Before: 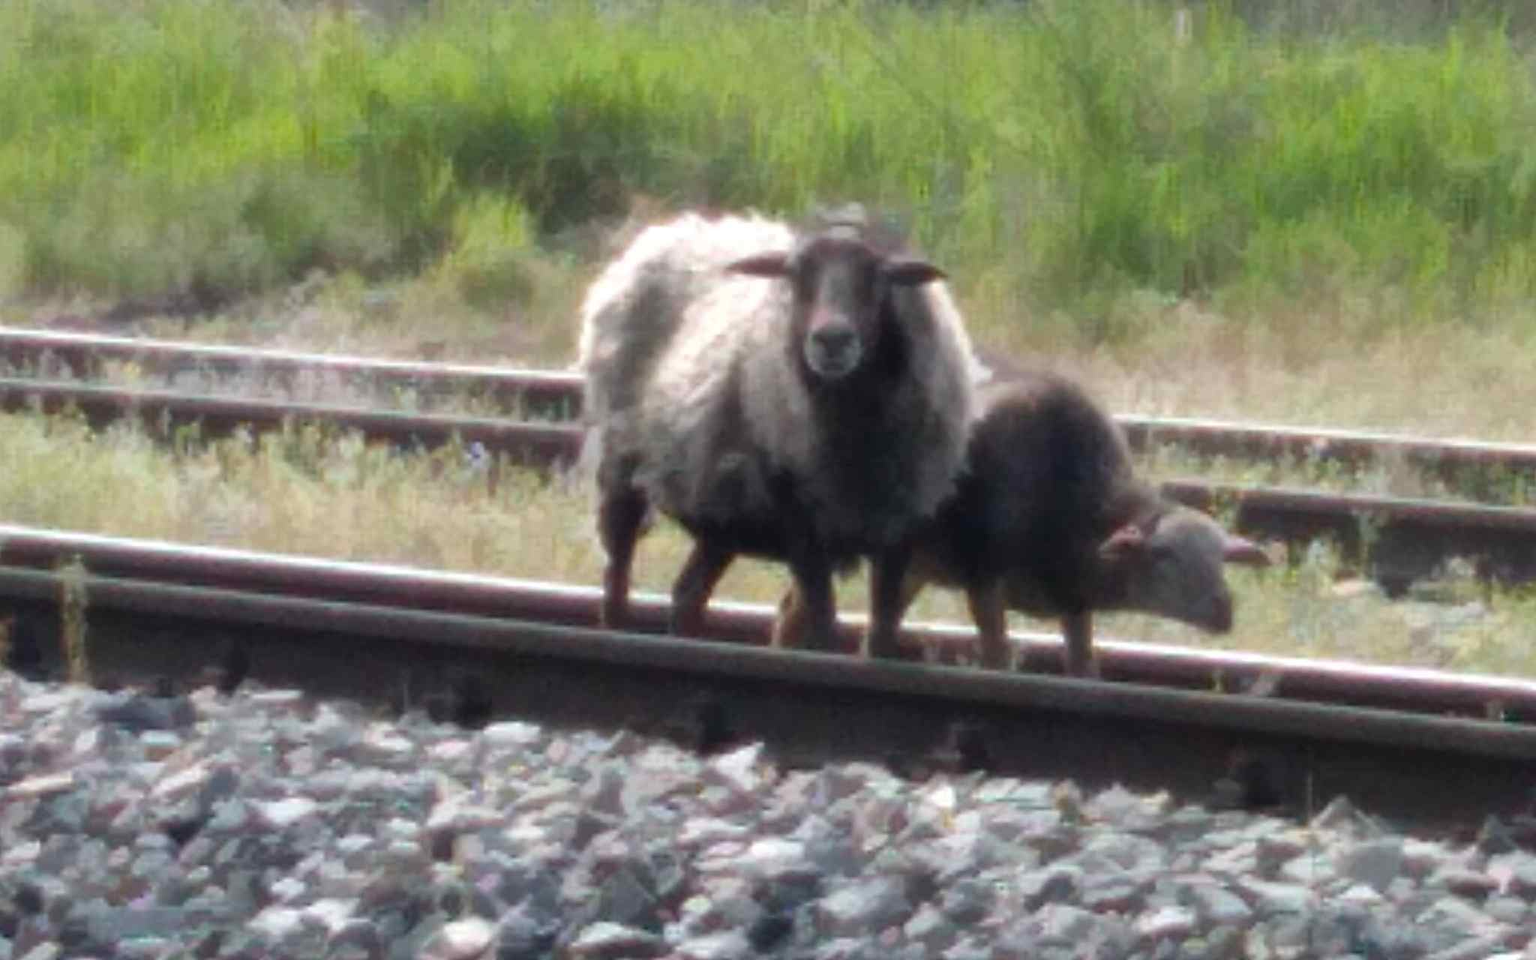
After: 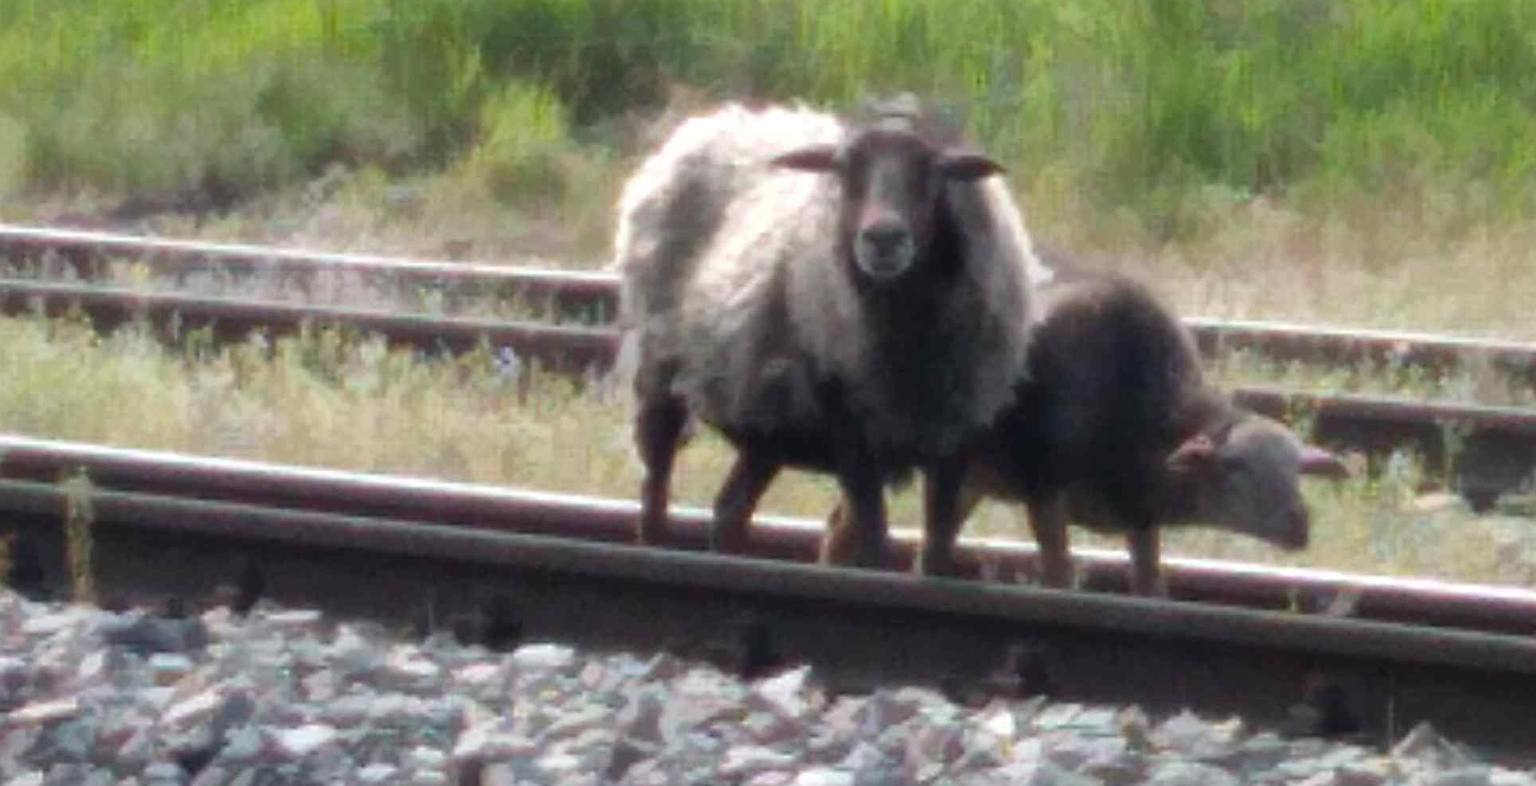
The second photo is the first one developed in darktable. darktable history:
crop and rotate: angle 0.026°, top 12.071%, right 5.708%, bottom 10.68%
